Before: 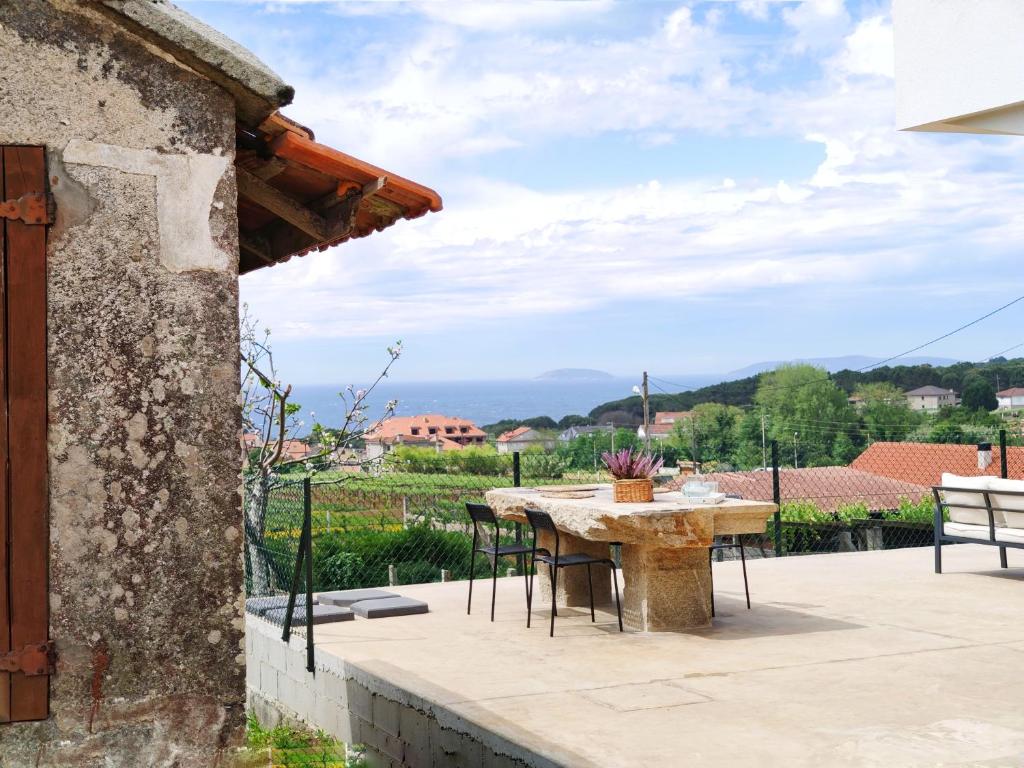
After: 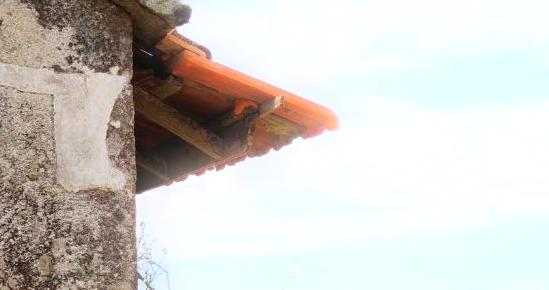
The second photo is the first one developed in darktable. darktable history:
crop: left 10.121%, top 10.631%, right 36.218%, bottom 51.526%
bloom: size 5%, threshold 95%, strength 15%
